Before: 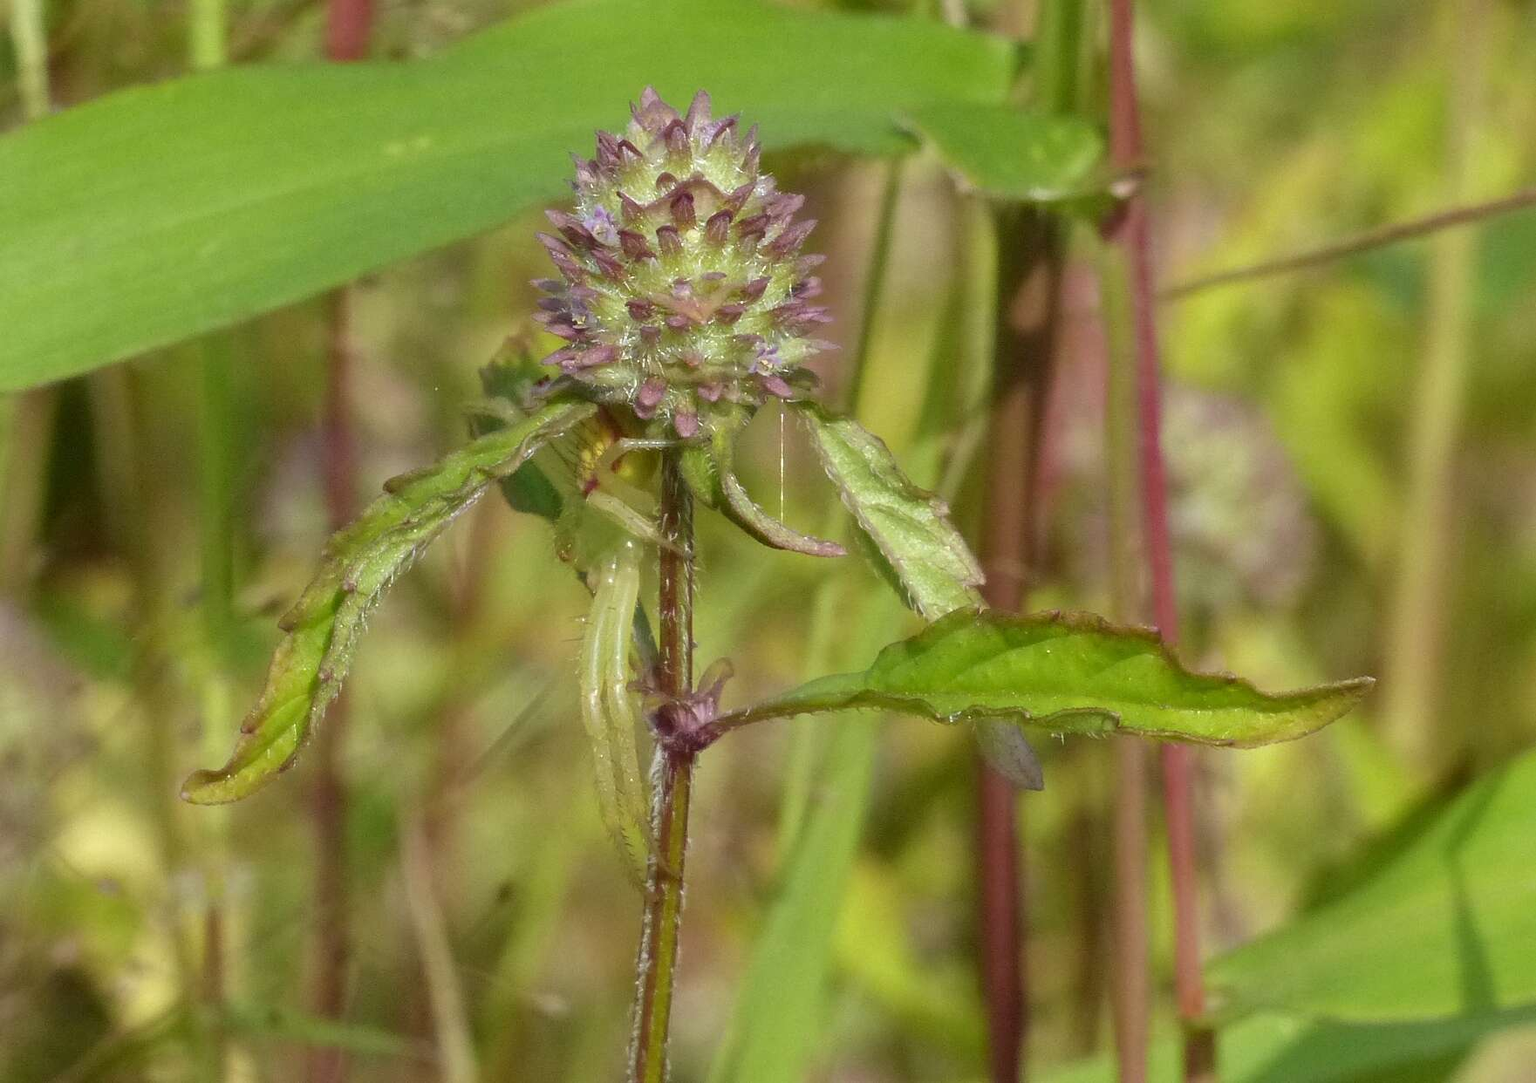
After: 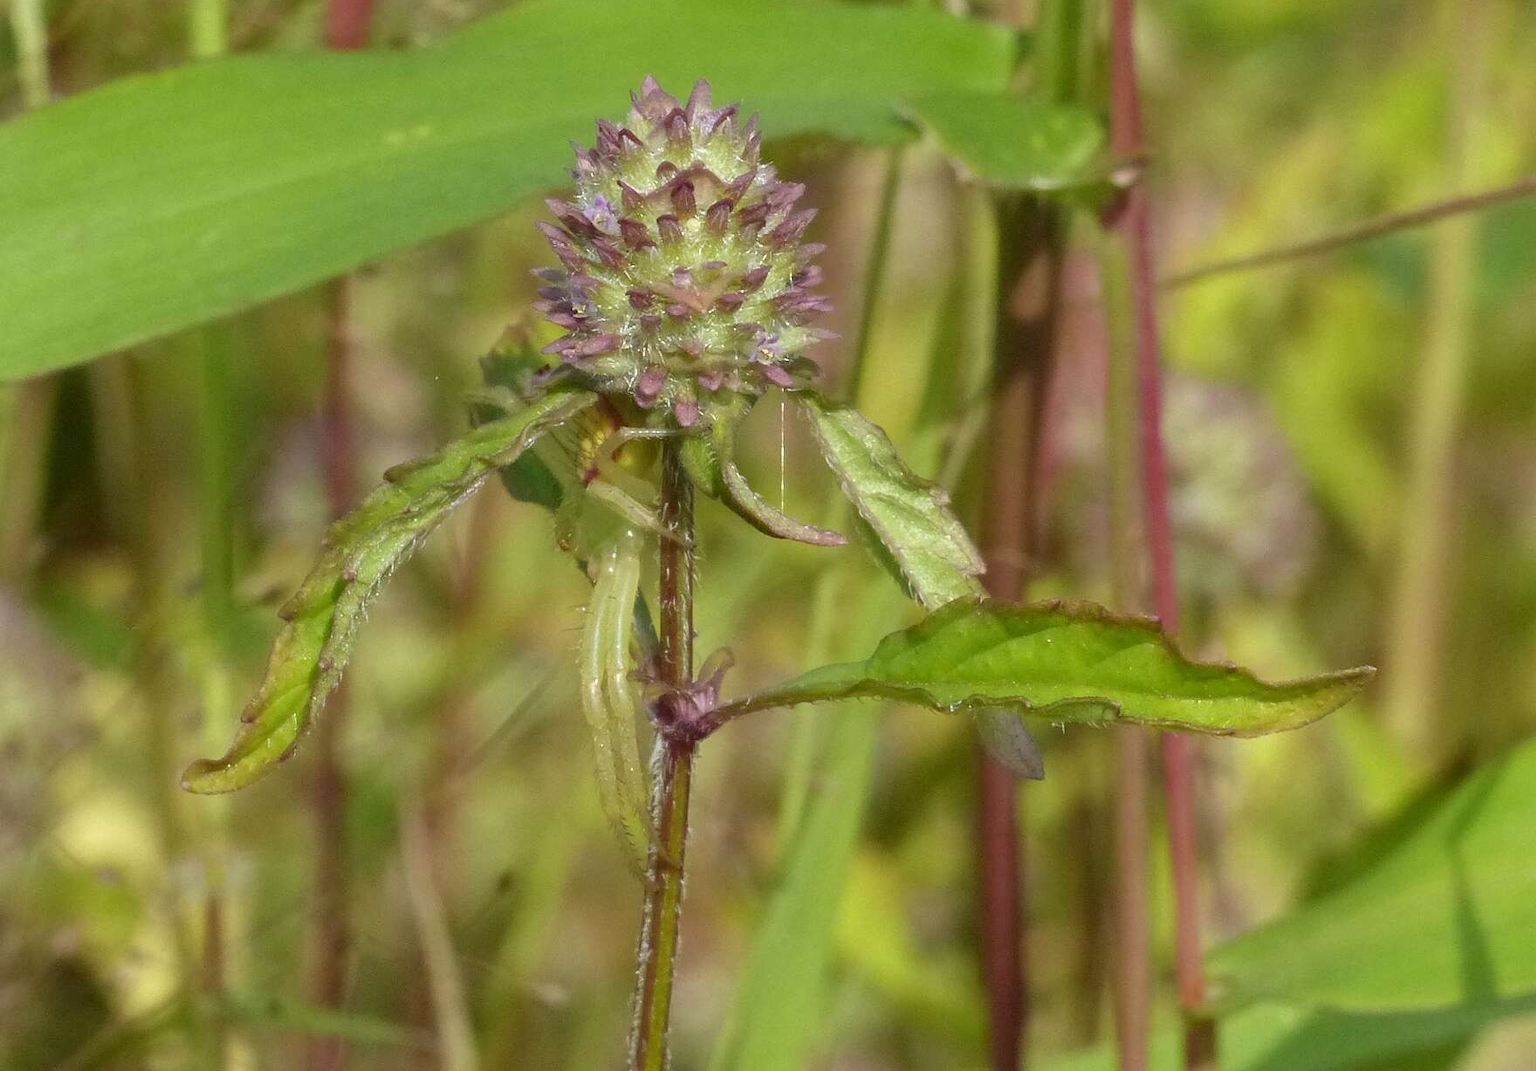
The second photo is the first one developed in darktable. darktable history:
crop: top 1.049%, right 0.001%
